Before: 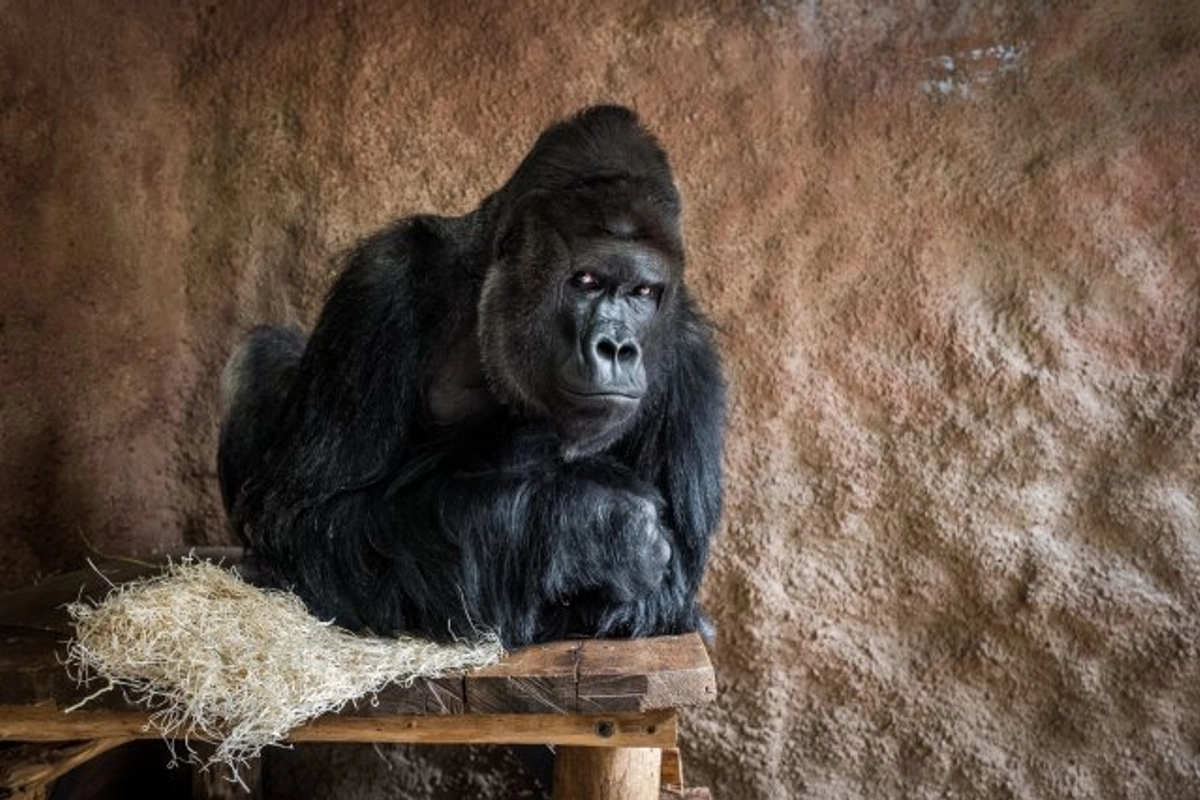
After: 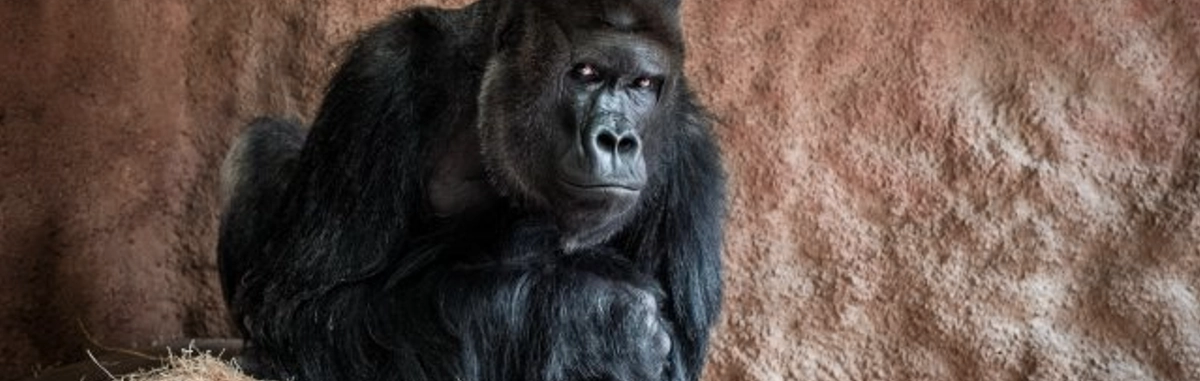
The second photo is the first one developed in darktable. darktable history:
crop and rotate: top 26.235%, bottom 26.09%
color zones: curves: ch2 [(0, 0.488) (0.143, 0.417) (0.286, 0.212) (0.429, 0.179) (0.571, 0.154) (0.714, 0.415) (0.857, 0.495) (1, 0.488)]
